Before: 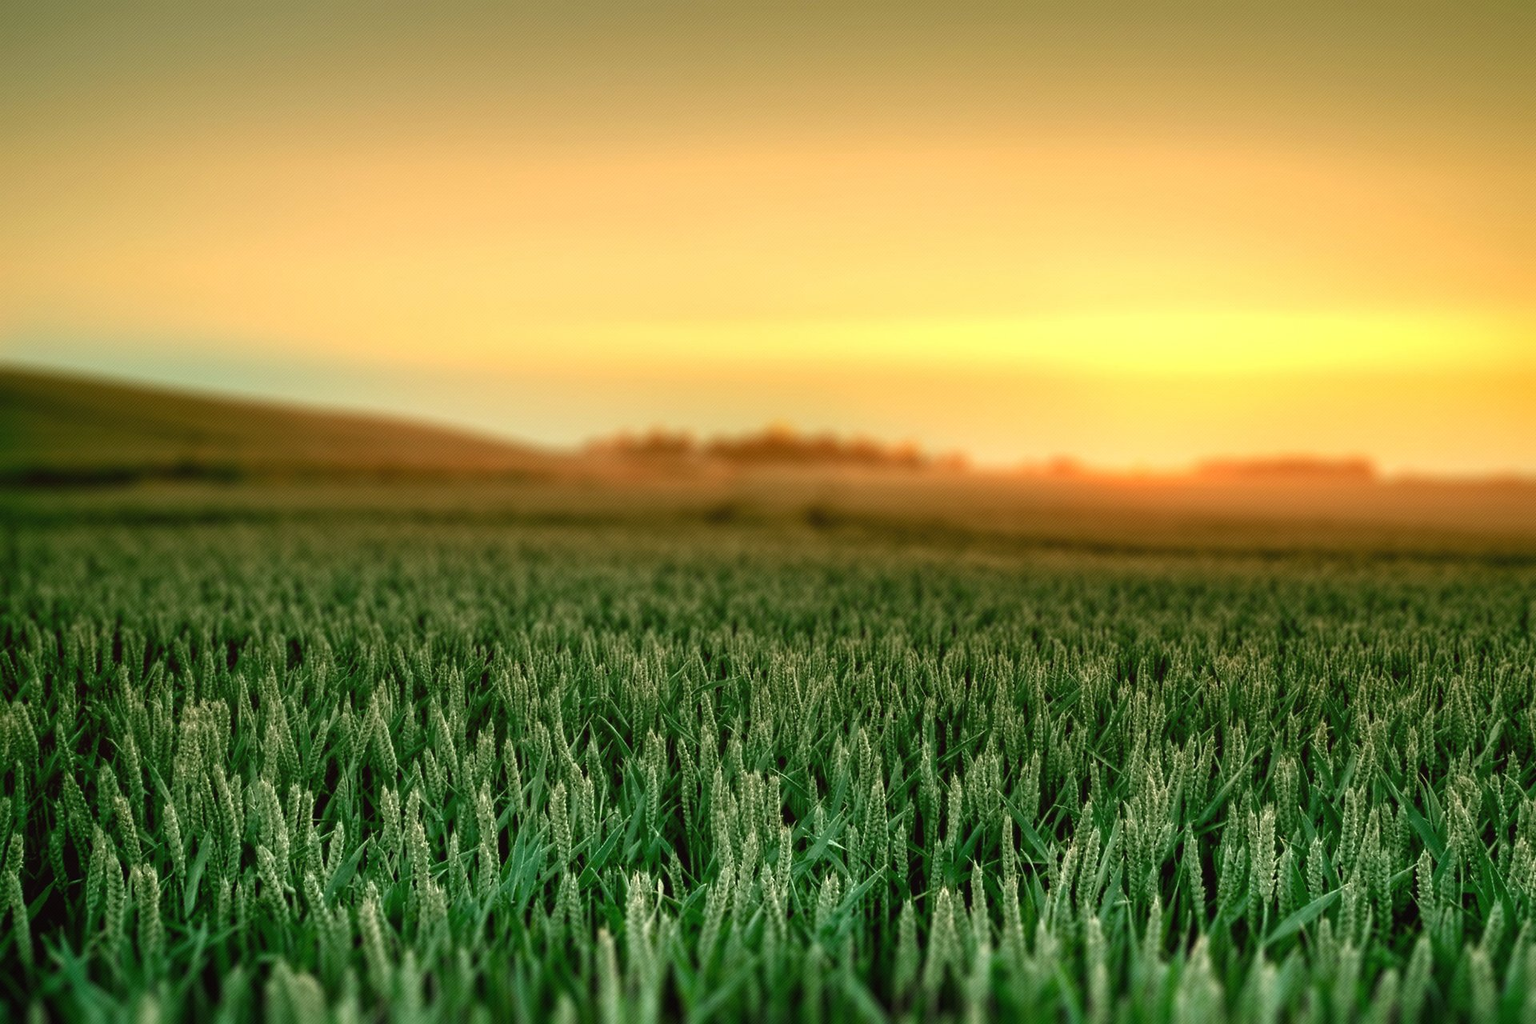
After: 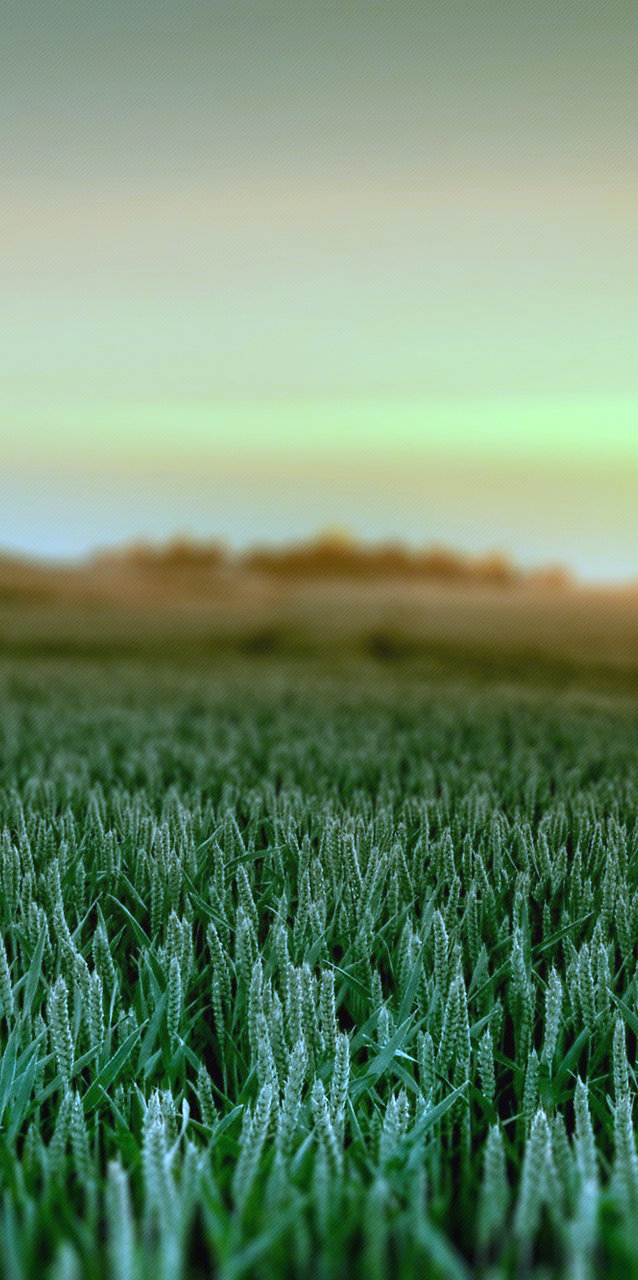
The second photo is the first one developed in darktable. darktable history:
white balance: red 0.766, blue 1.537
crop: left 33.36%, right 33.36%
